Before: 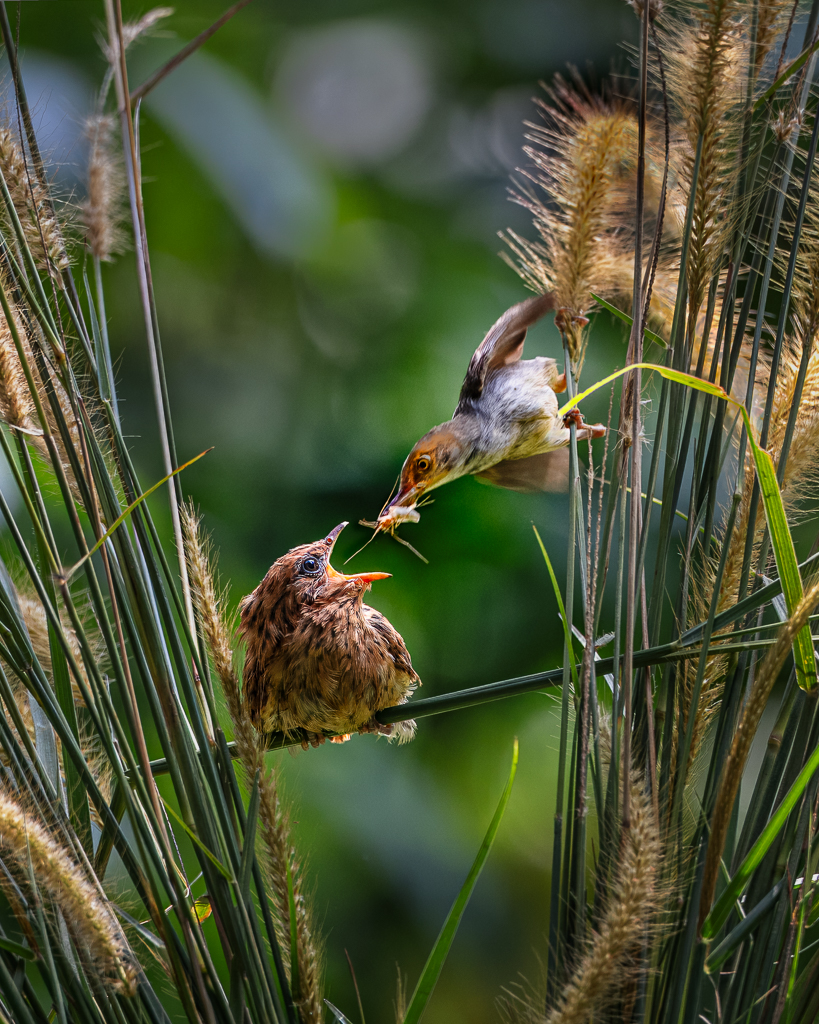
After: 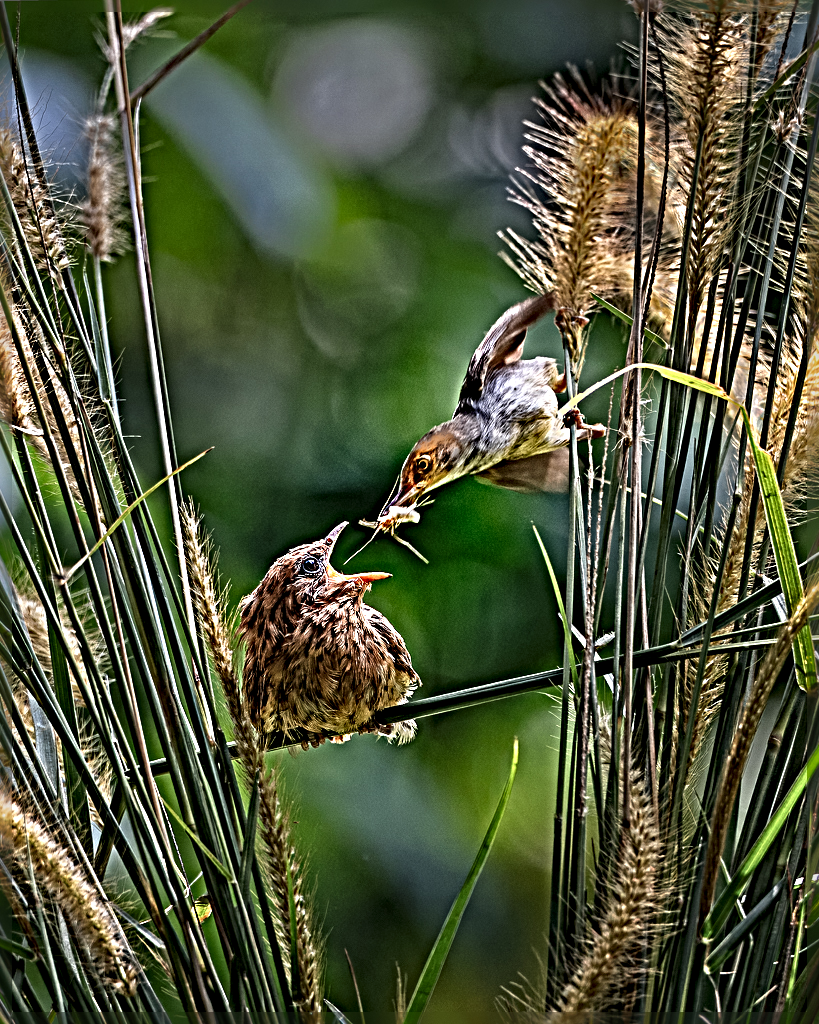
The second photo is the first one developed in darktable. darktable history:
sharpen: radius 6.294, amount 1.8, threshold 0.025
